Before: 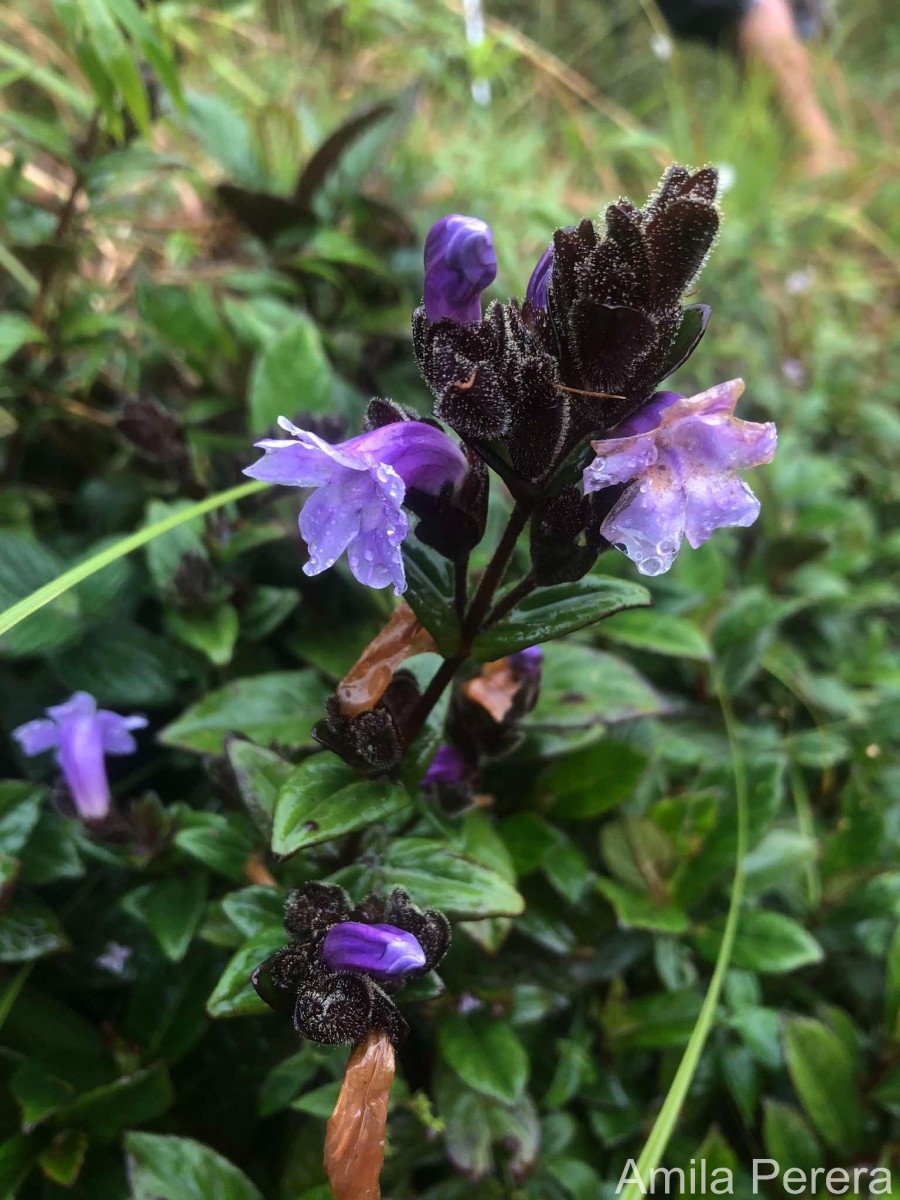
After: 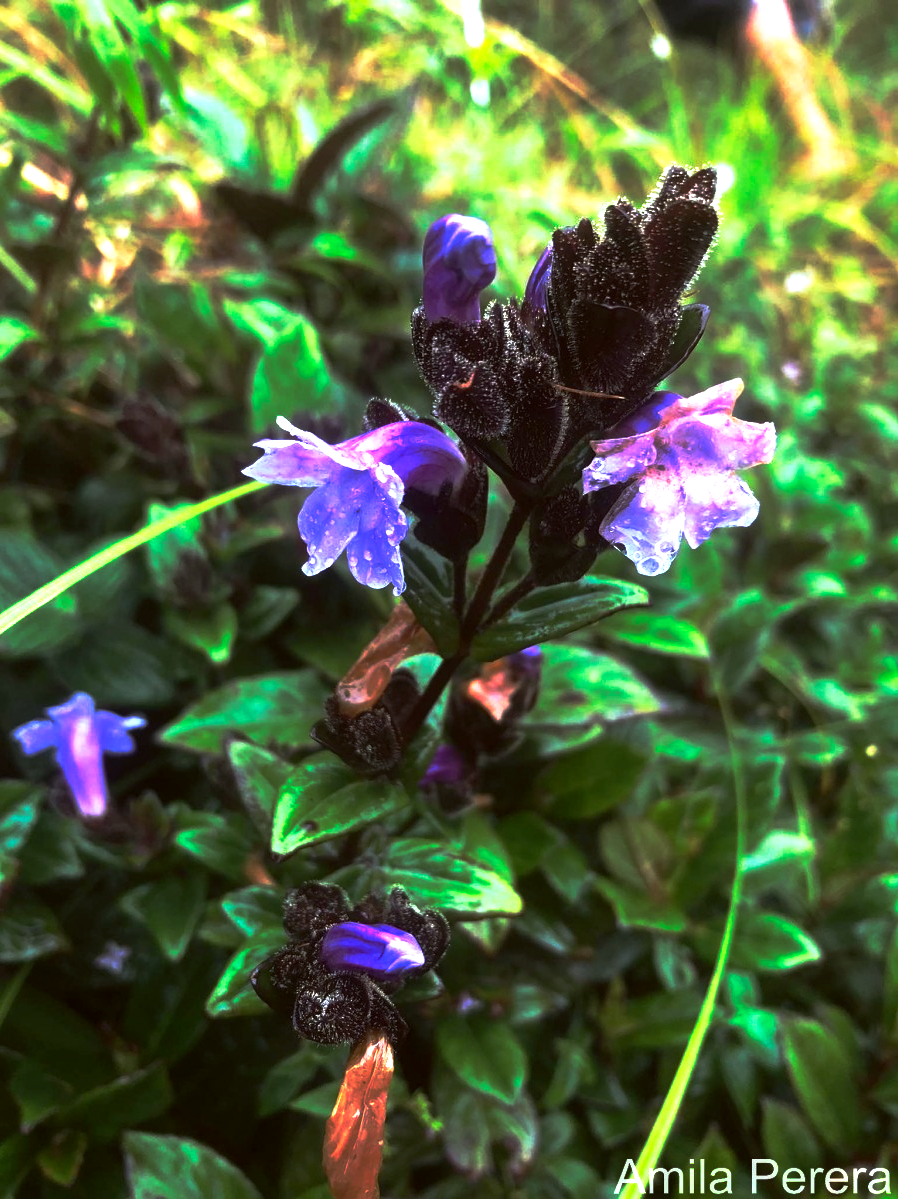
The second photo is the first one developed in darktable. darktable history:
crop: left 0.169%
color correction: highlights a* -4.99, highlights b* -3.67, shadows a* 4.02, shadows b* 4.17
exposure: black level correction 0, exposure 1.107 EV, compensate highlight preservation false
base curve: curves: ch0 [(0, 0) (0.564, 0.291) (0.802, 0.731) (1, 1)], preserve colors none
